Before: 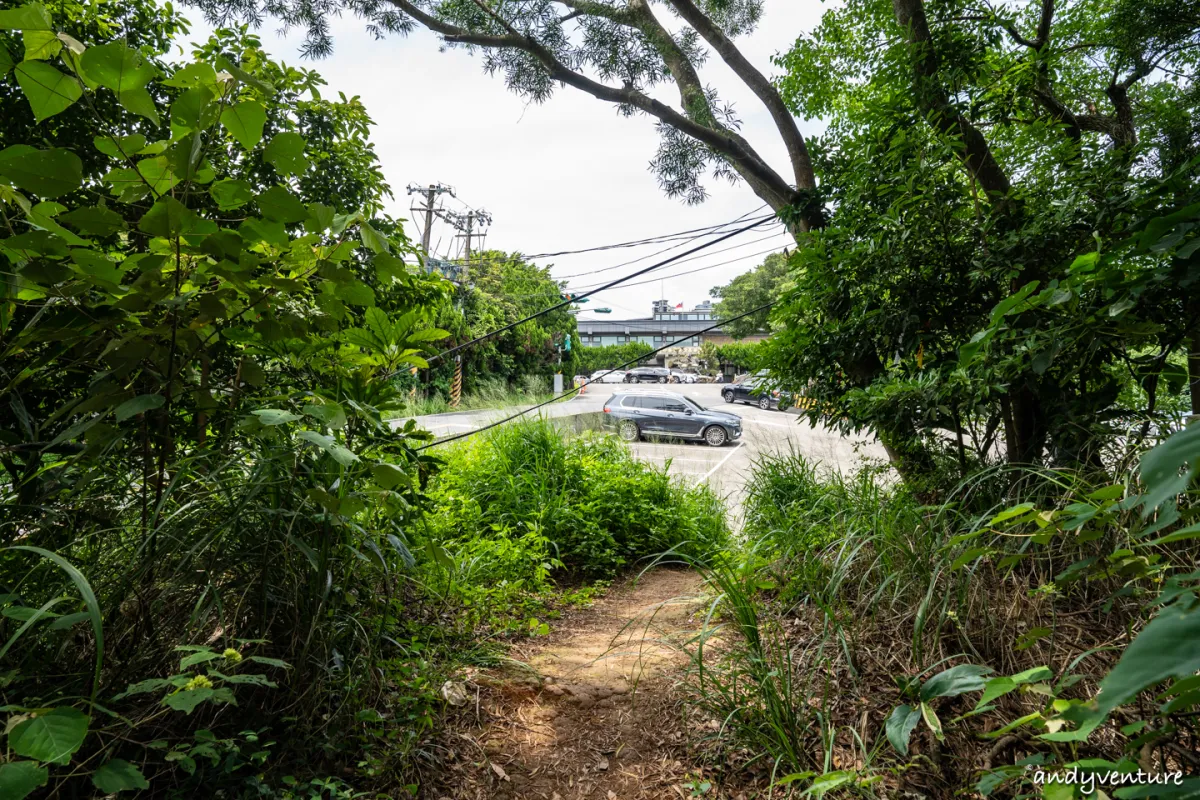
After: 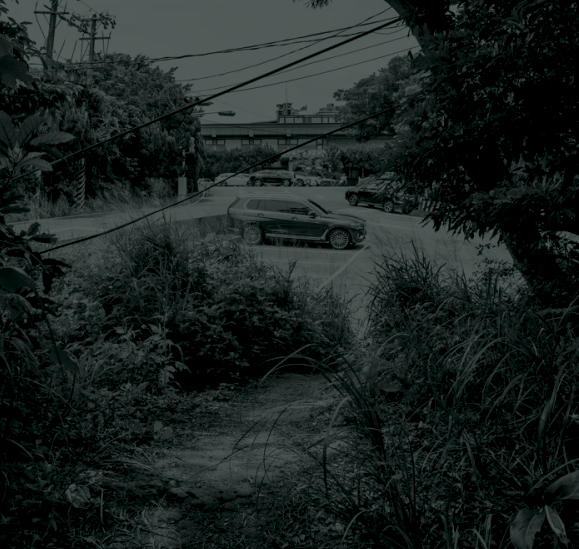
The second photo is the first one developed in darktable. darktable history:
color calibration: illuminant as shot in camera, x 0.358, y 0.373, temperature 4628.91 K
crop: left 31.379%, top 24.658%, right 20.326%, bottom 6.628%
colorize: hue 90°, saturation 19%, lightness 1.59%, version 1
